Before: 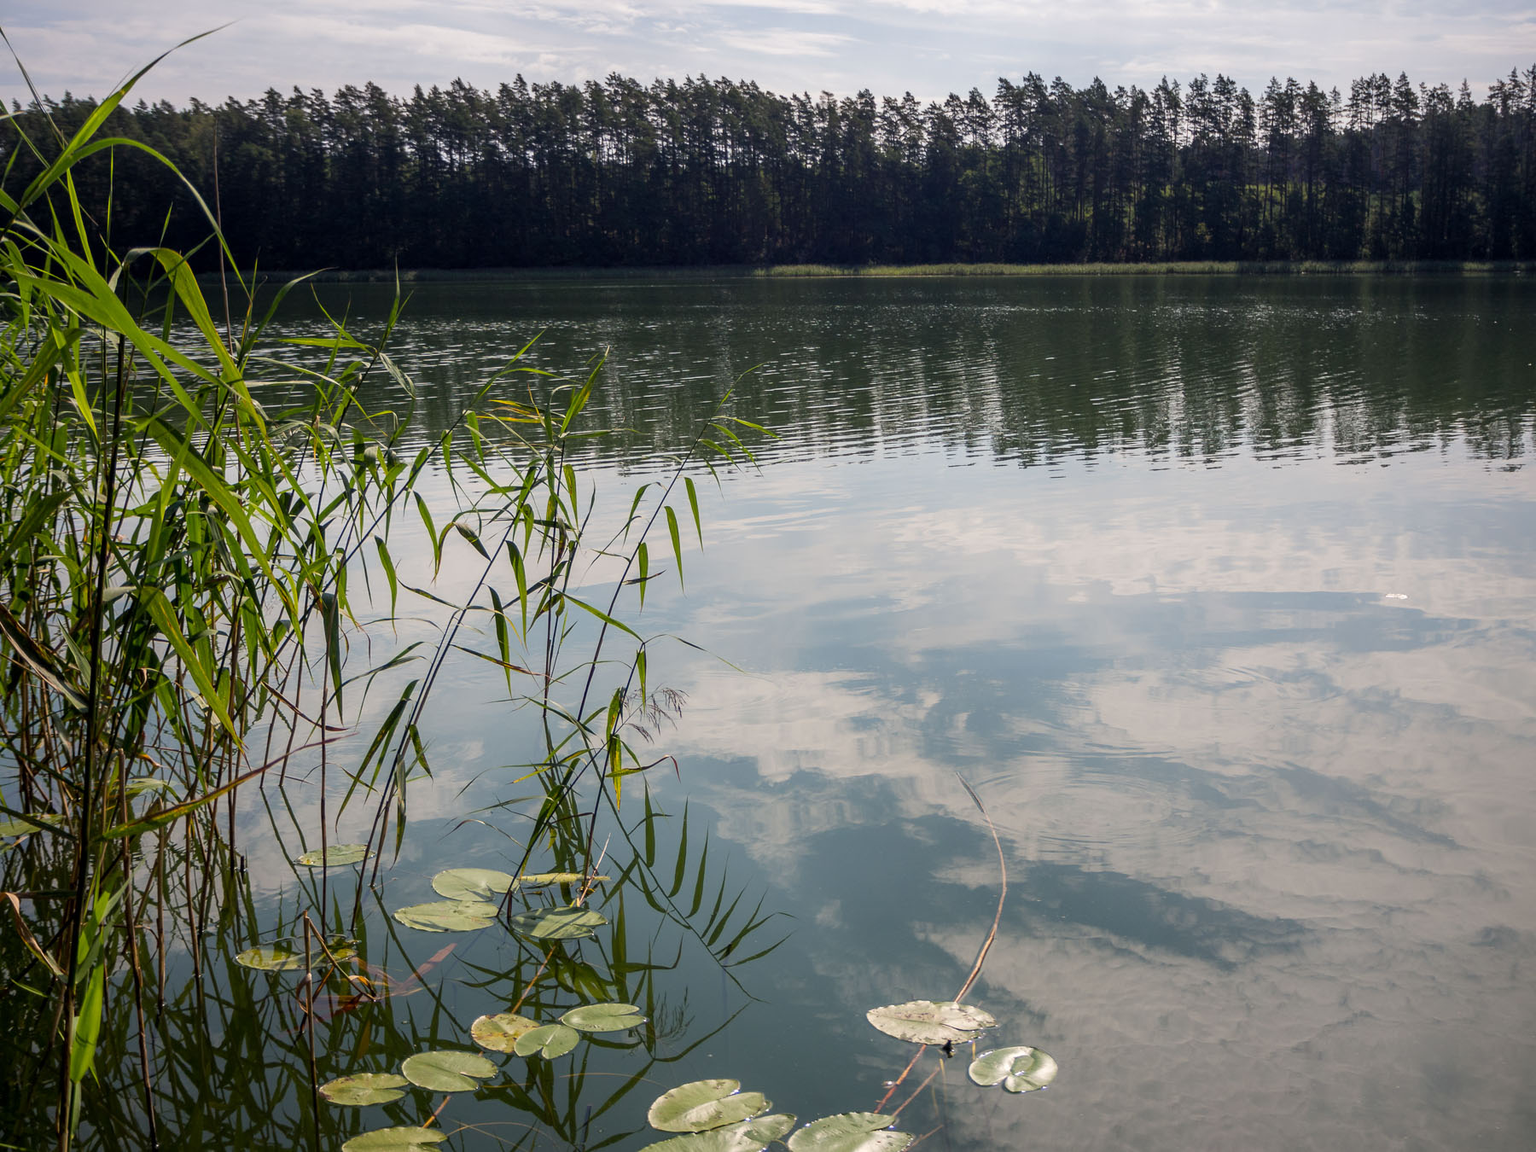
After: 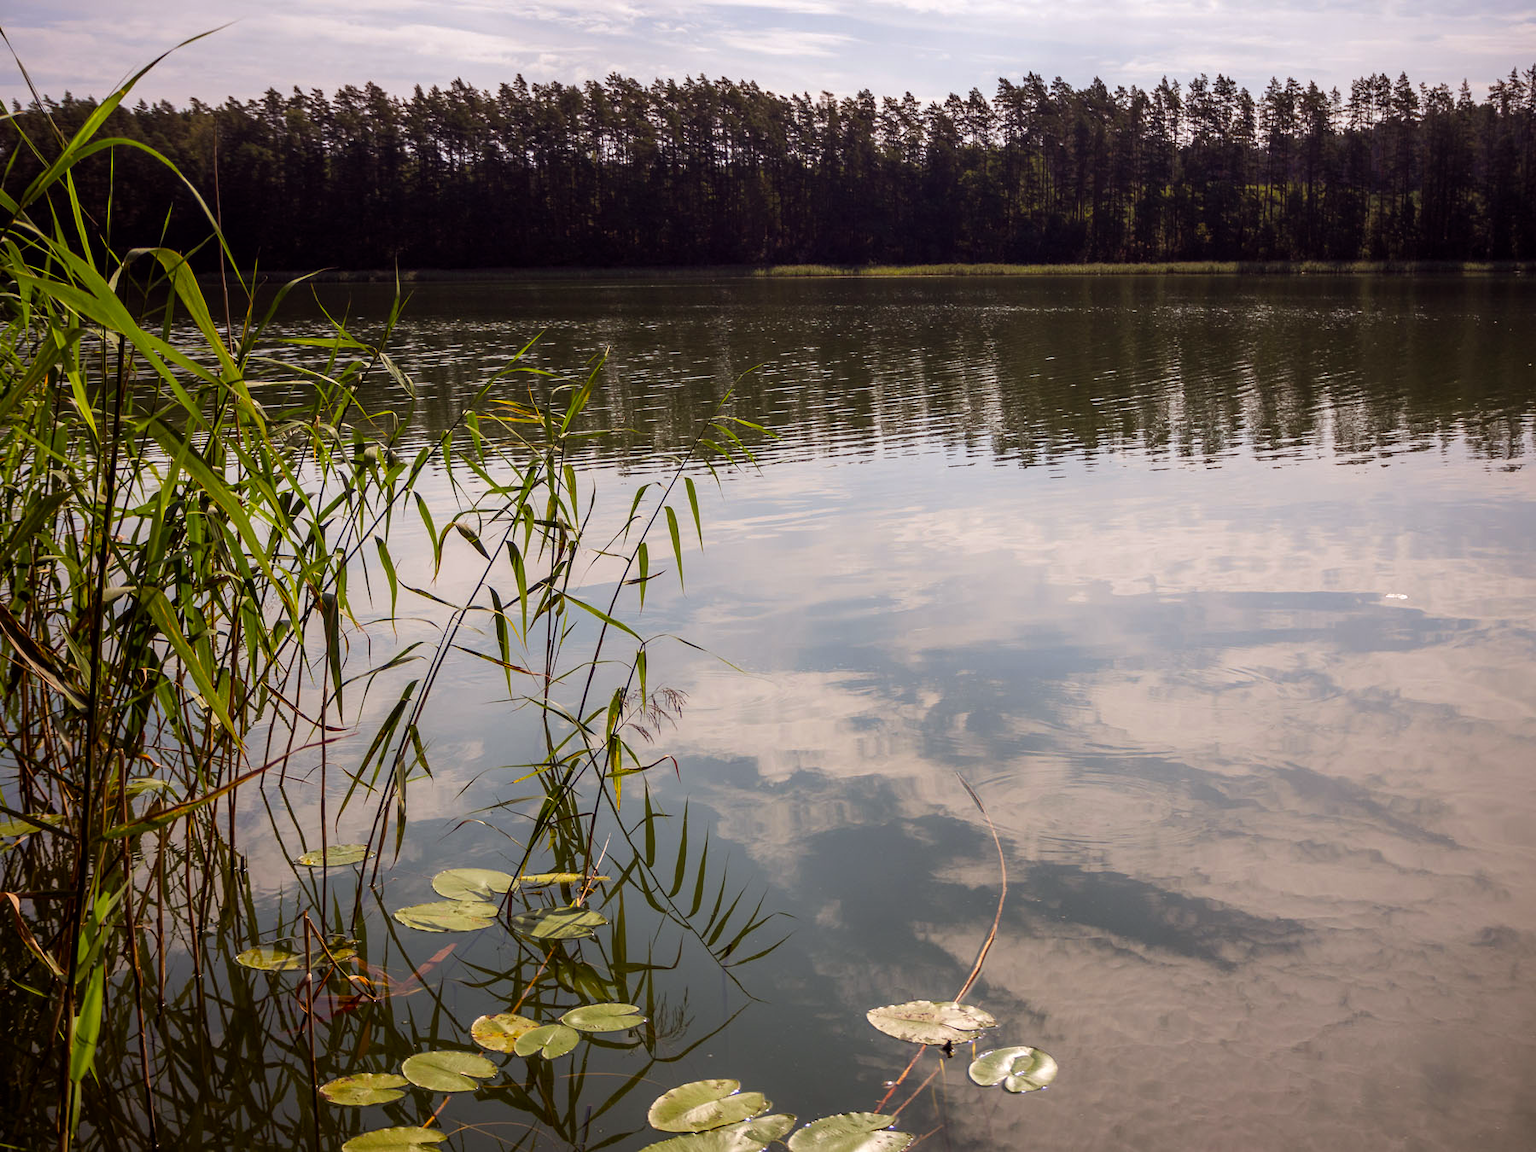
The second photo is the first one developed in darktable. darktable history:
rgb levels: mode RGB, independent channels, levels [[0, 0.5, 1], [0, 0.521, 1], [0, 0.536, 1]]
color balance: lift [1, 1, 0.999, 1.001], gamma [1, 1.003, 1.005, 0.995], gain [1, 0.992, 0.988, 1.012], contrast 5%, output saturation 110%
